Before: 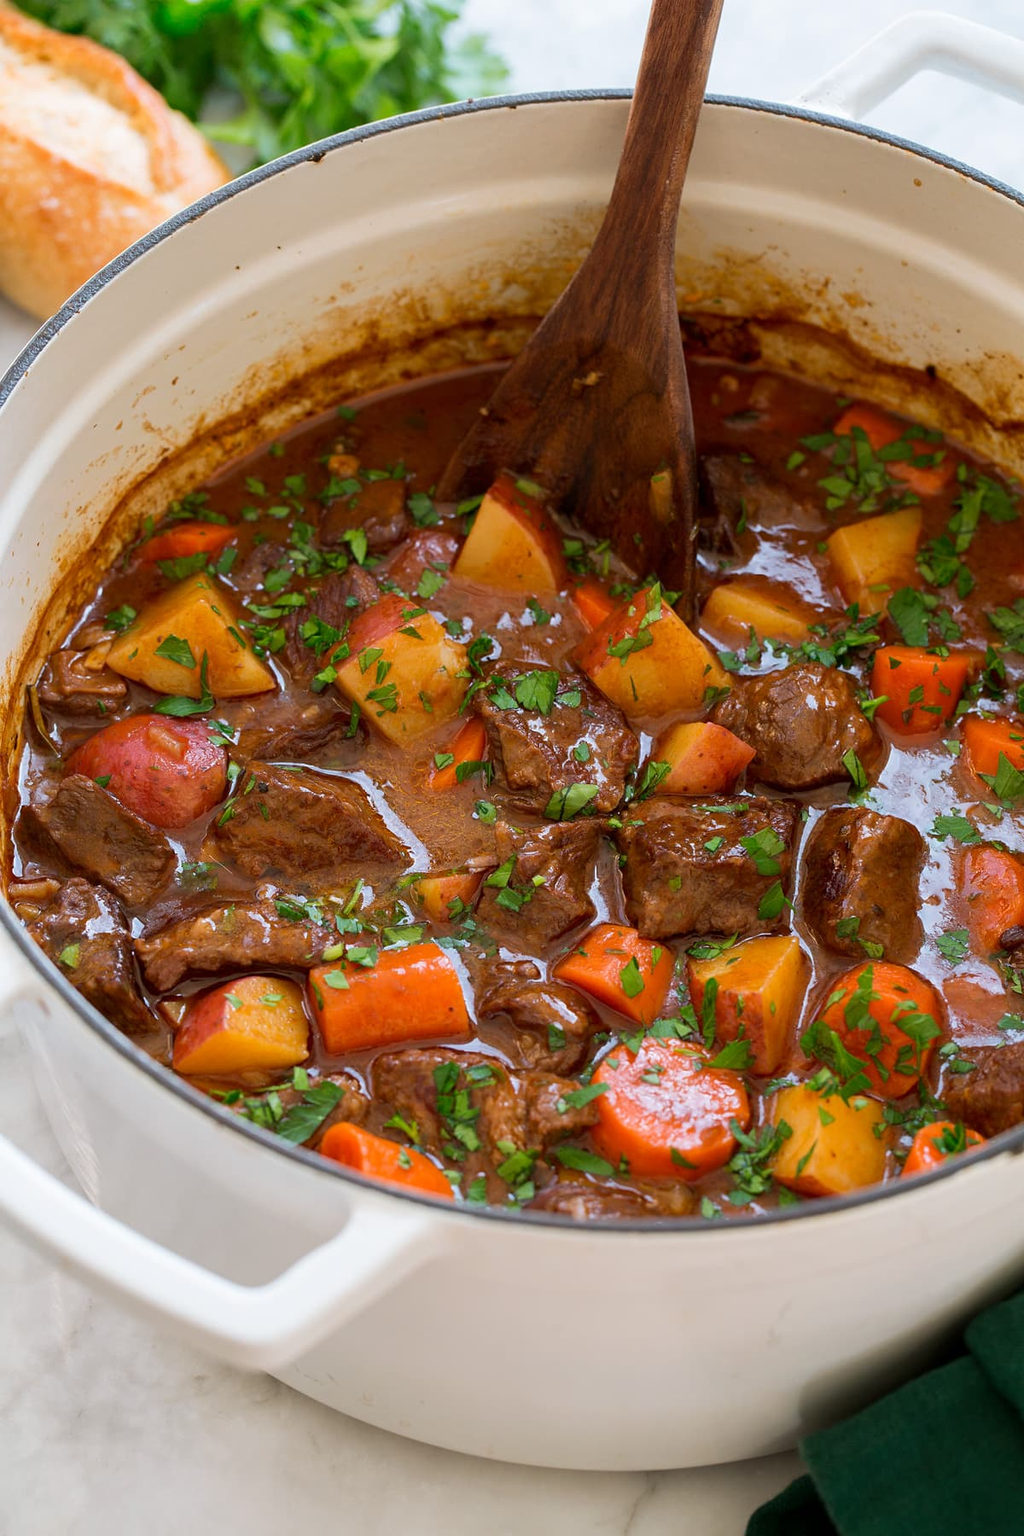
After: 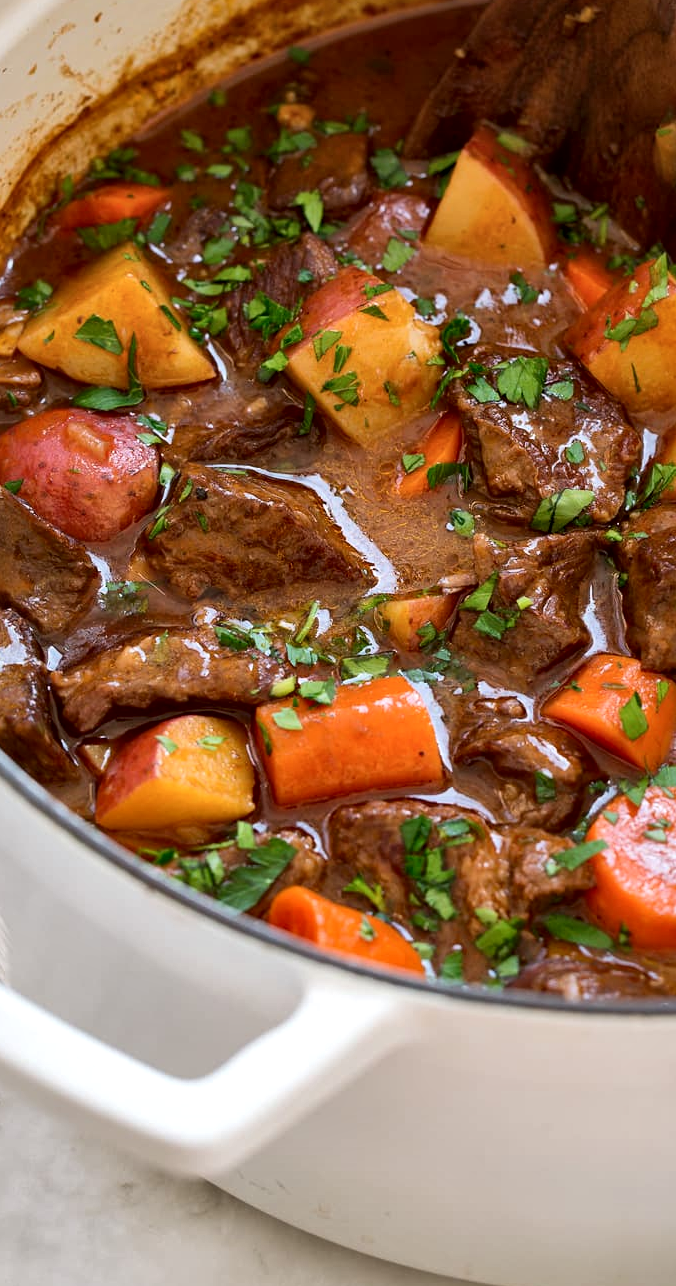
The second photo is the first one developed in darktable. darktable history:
local contrast: mode bilateral grid, contrast 25, coarseness 60, detail 151%, midtone range 0.2
base curve: preserve colors none
crop: left 8.966%, top 23.852%, right 34.699%, bottom 4.703%
